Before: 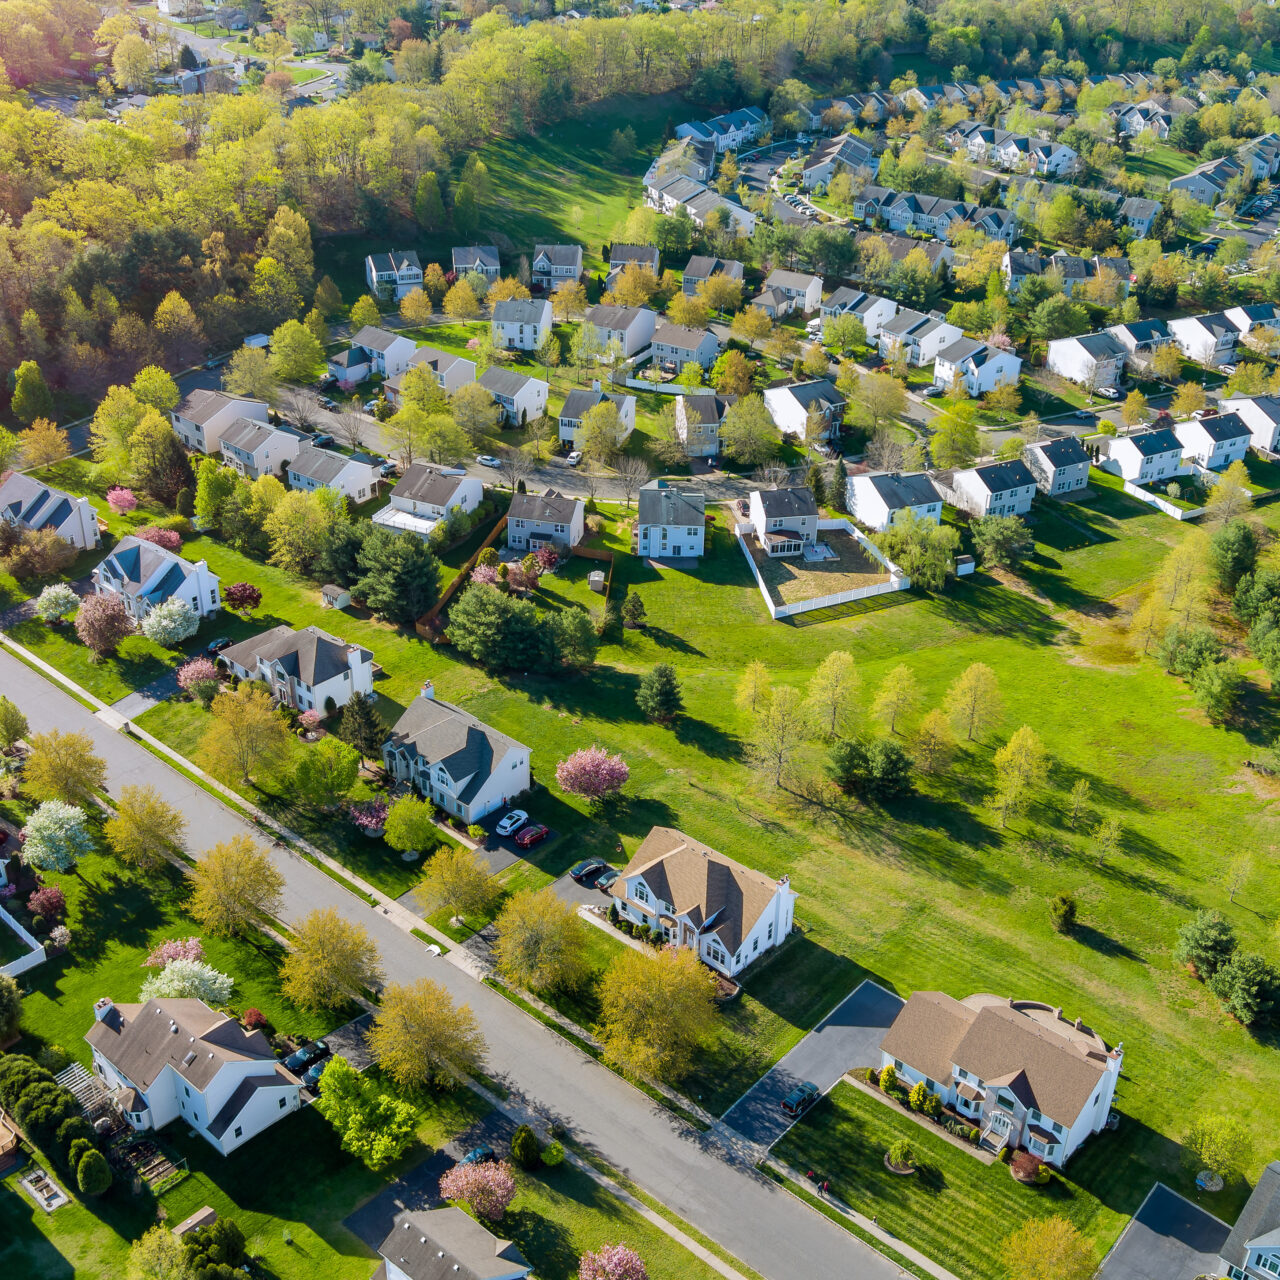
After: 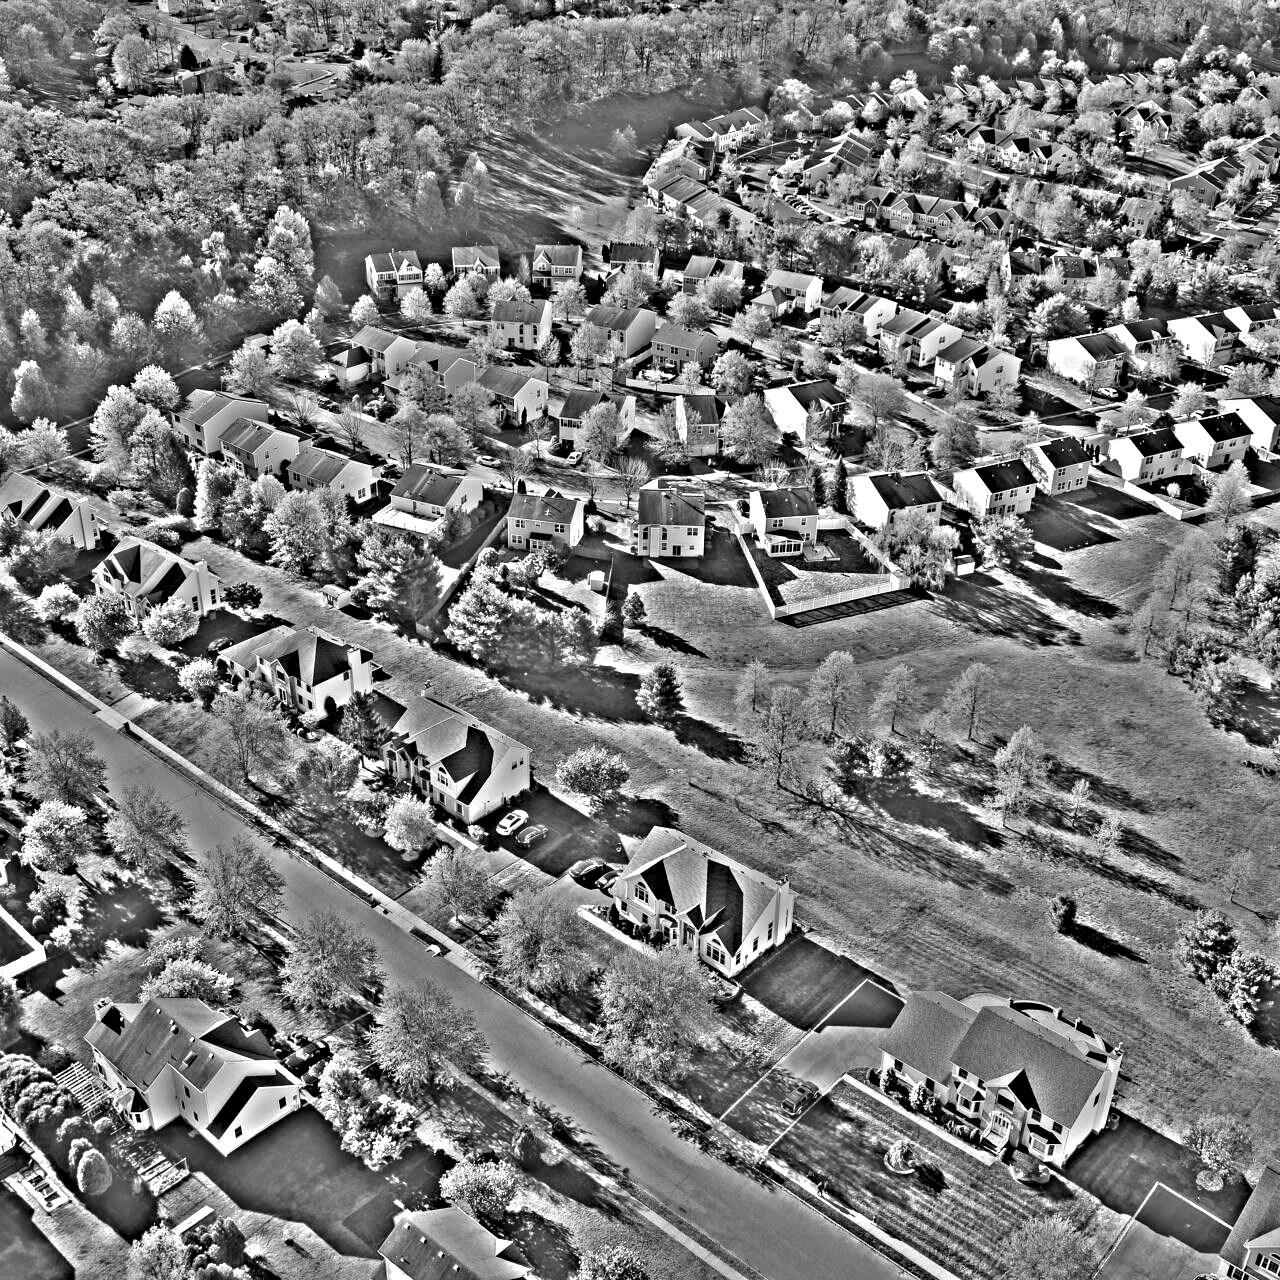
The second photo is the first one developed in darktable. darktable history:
base curve: exposure shift 0, preserve colors none
highpass: on, module defaults
exposure: black level correction 0, exposure 0.5 EV, compensate exposure bias true, compensate highlight preservation false
